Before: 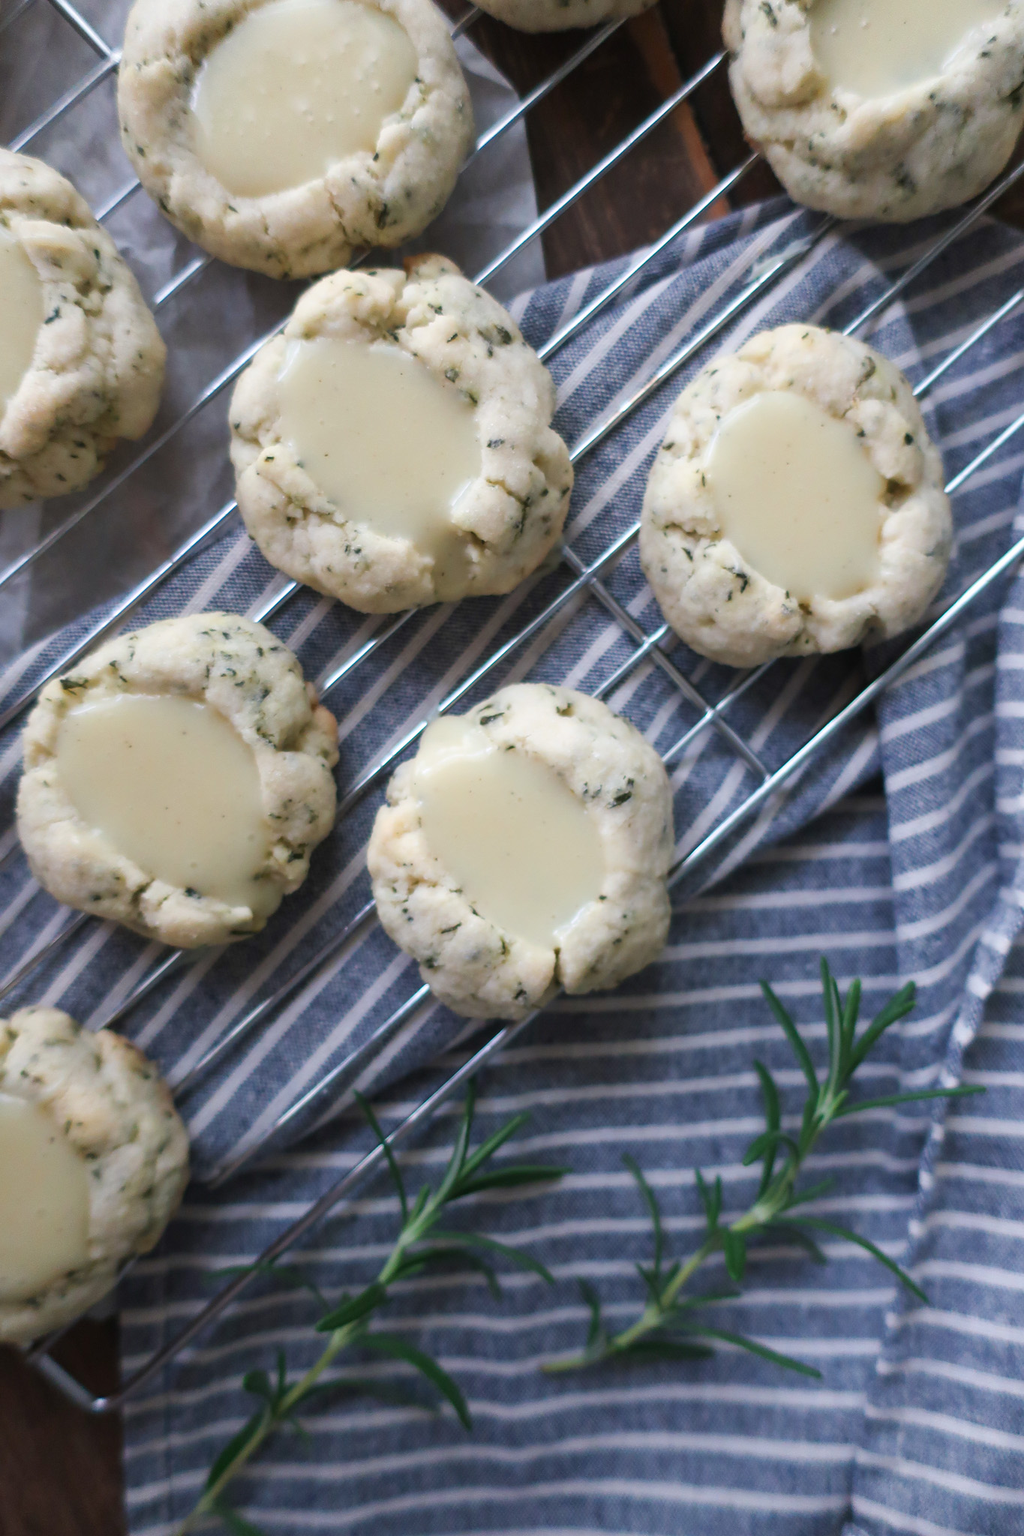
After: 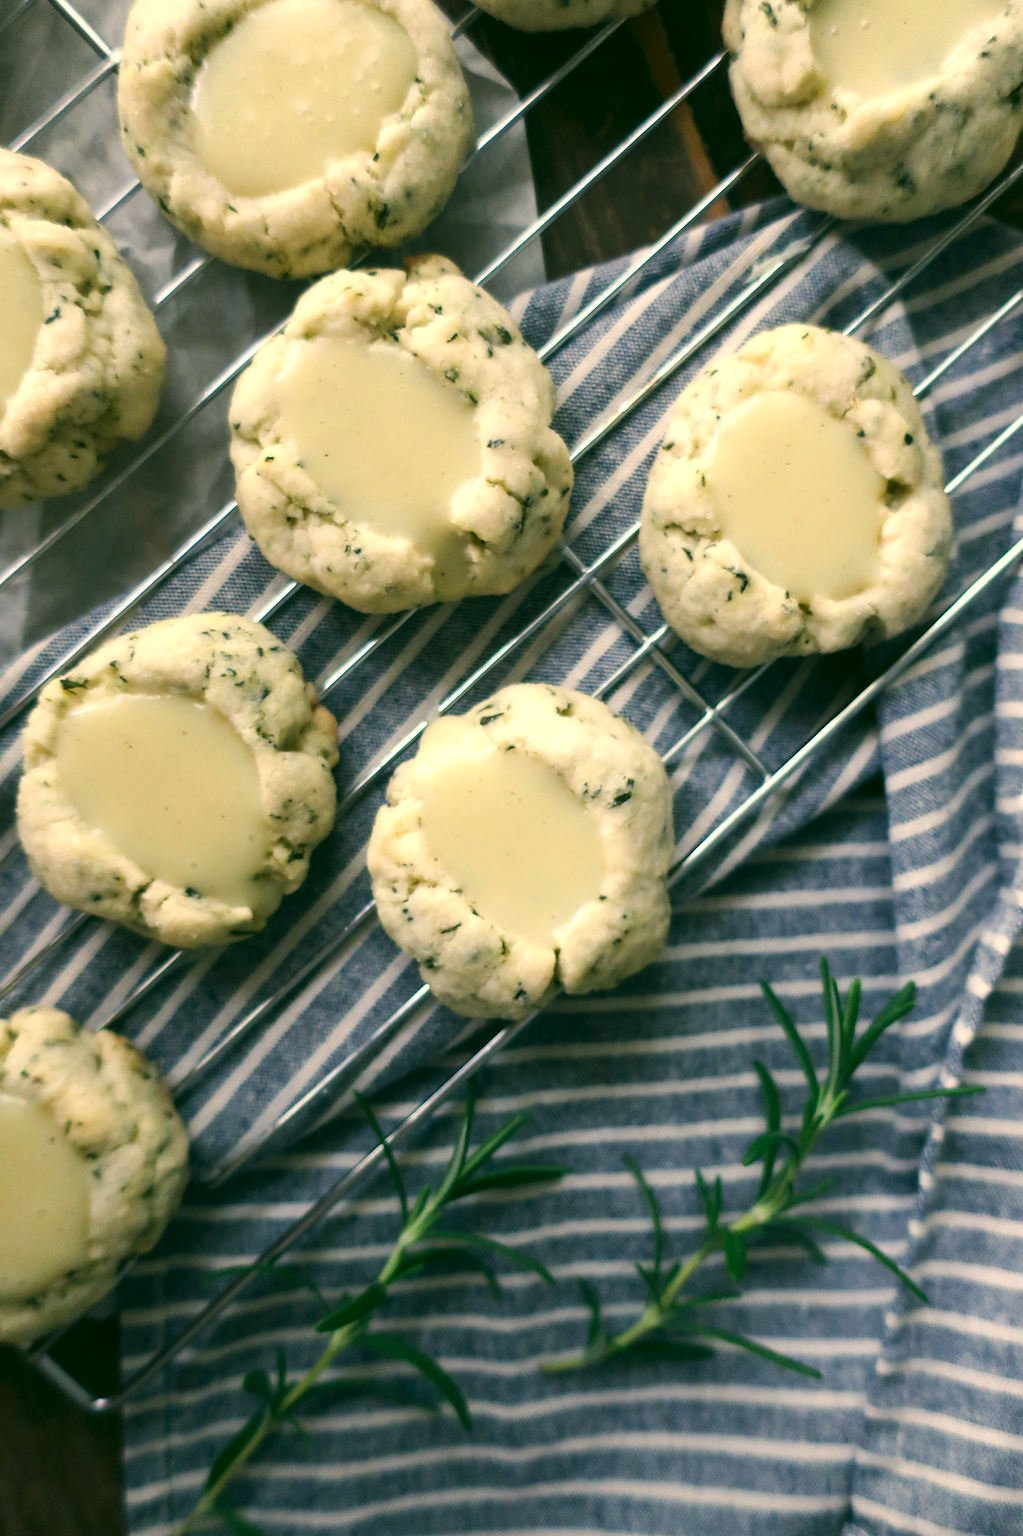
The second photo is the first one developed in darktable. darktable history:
tone equalizer: -8 EV -0.417 EV, -7 EV -0.389 EV, -6 EV -0.333 EV, -5 EV -0.222 EV, -3 EV 0.222 EV, -2 EV 0.333 EV, -1 EV 0.389 EV, +0 EV 0.417 EV, edges refinement/feathering 500, mask exposure compensation -1.57 EV, preserve details no
color correction: highlights a* 5.3, highlights b* 24.26, shadows a* -15.58, shadows b* 4.02
